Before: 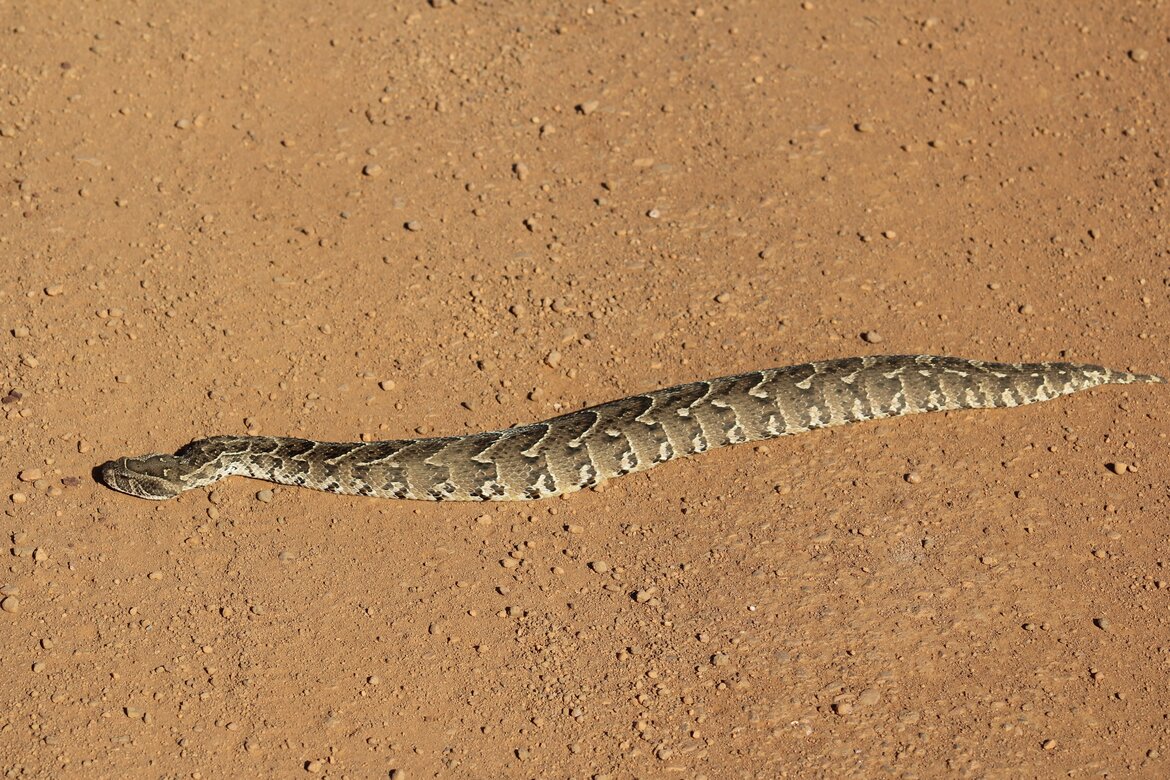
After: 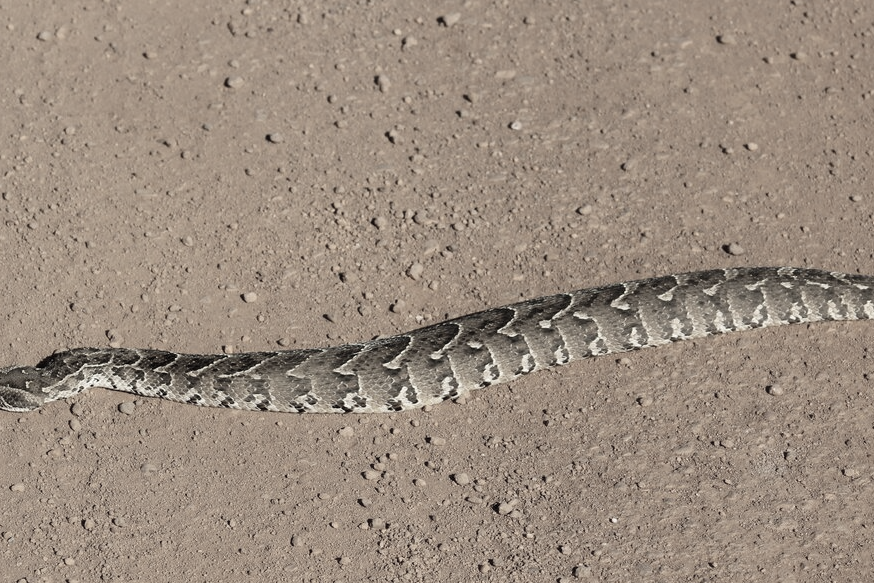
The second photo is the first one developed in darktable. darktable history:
color zones: curves: ch1 [(0.238, 0.163) (0.476, 0.2) (0.733, 0.322) (0.848, 0.134)]
crop and rotate: left 11.831%, top 11.346%, right 13.429%, bottom 13.899%
